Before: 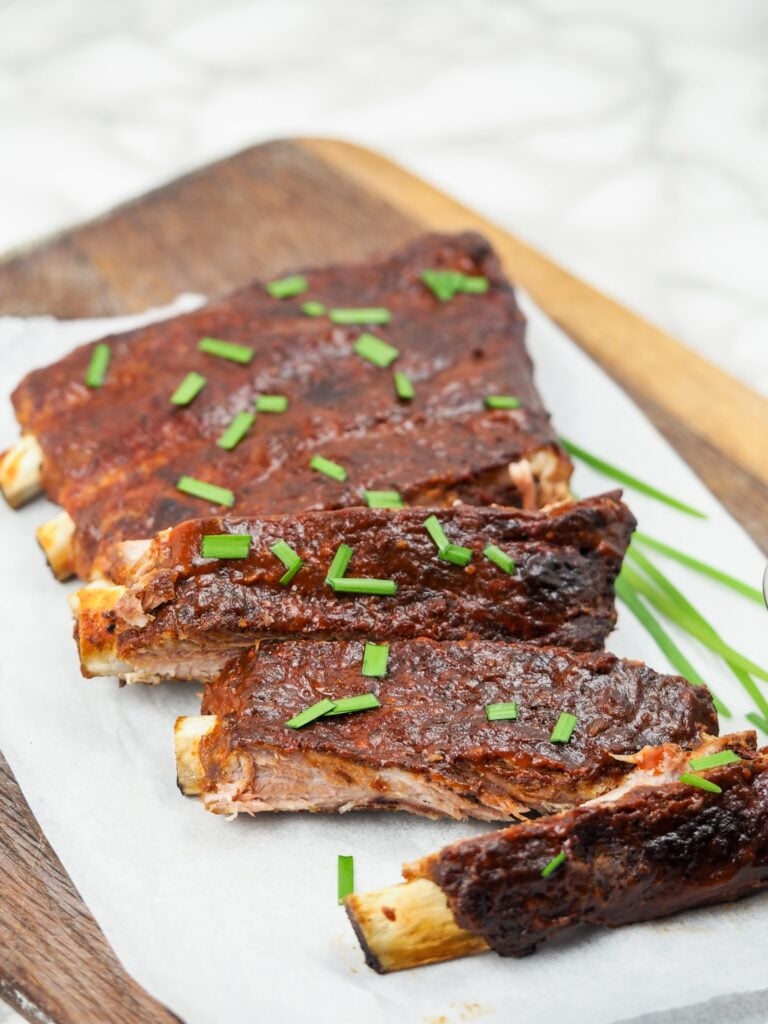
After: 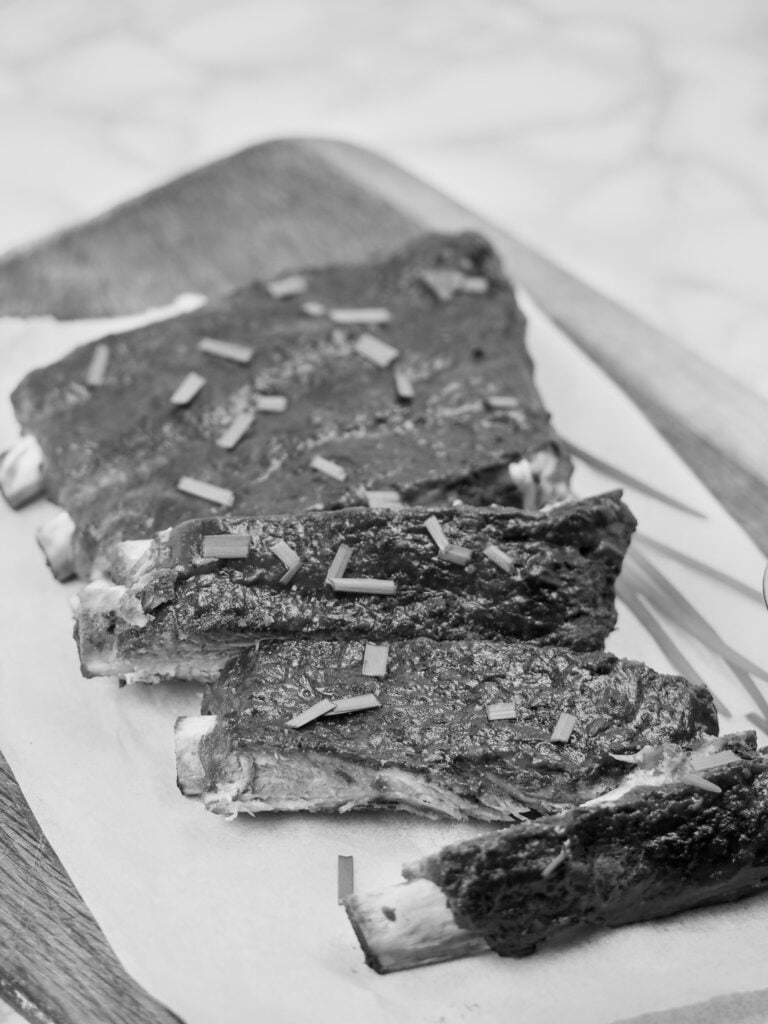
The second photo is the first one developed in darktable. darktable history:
shadows and highlights: radius 334.93, shadows 63.48, highlights 6.06, compress 87.7%, highlights color adjustment 39.73%, soften with gaussian
monochrome: a 26.22, b 42.67, size 0.8
color balance rgb: linear chroma grading › global chroma 15%, perceptual saturation grading › global saturation 30%
